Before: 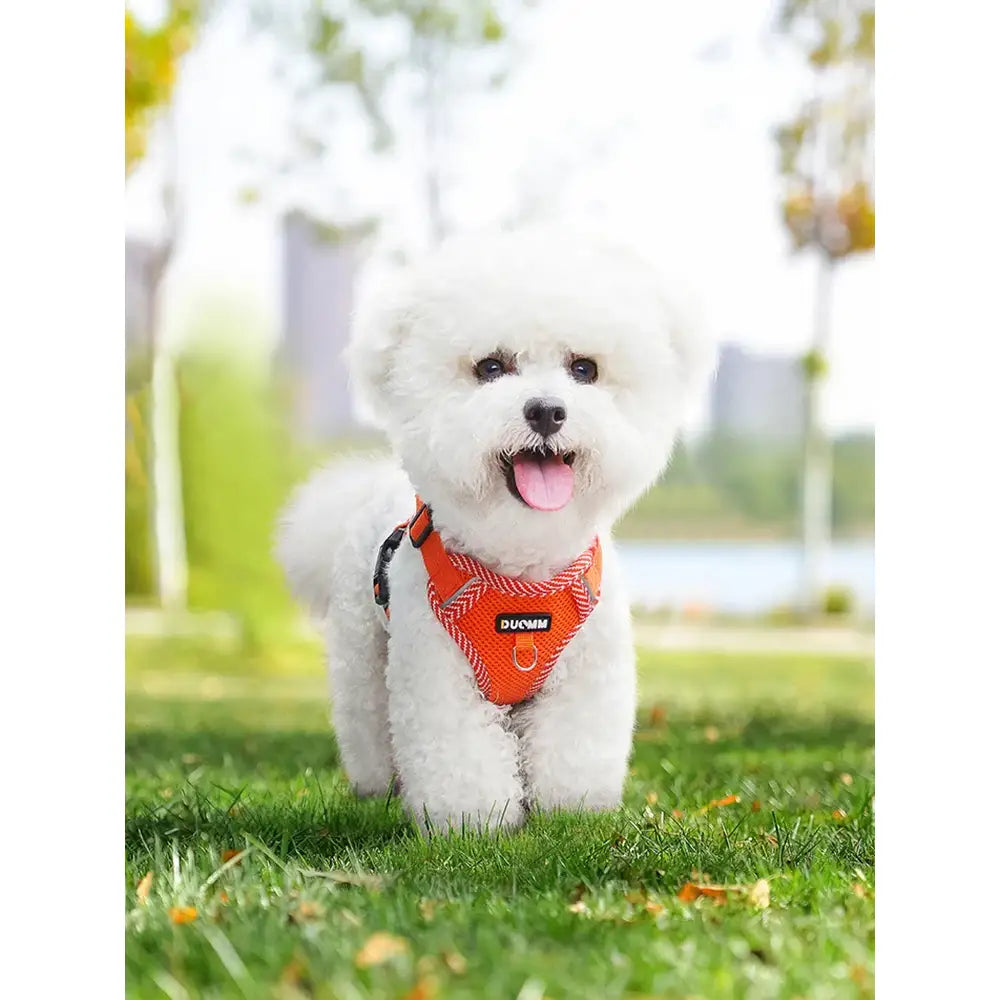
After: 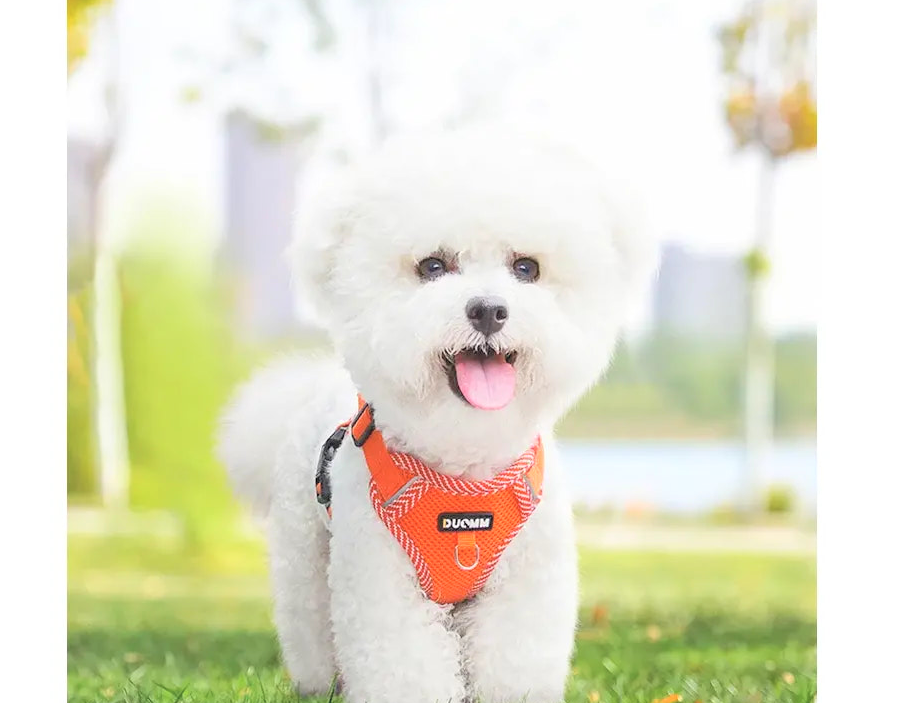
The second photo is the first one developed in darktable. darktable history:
contrast brightness saturation: brightness 0.272
crop: left 5.814%, top 10.153%, right 3.665%, bottom 19.459%
